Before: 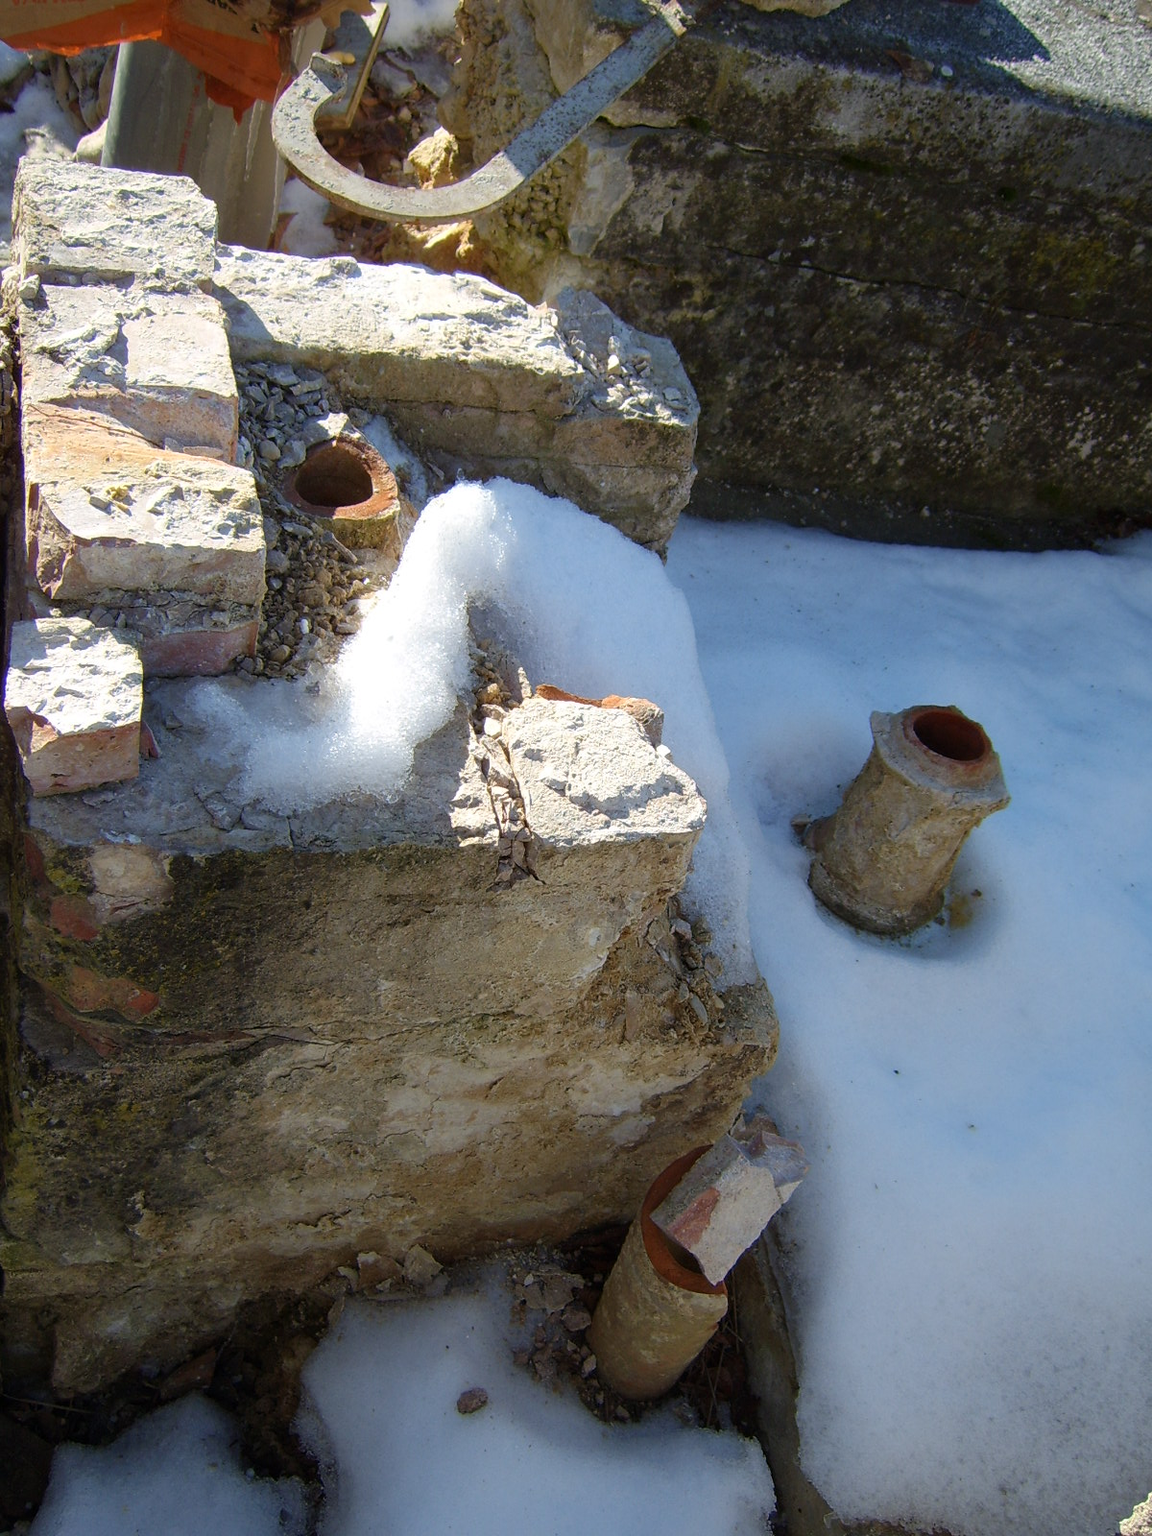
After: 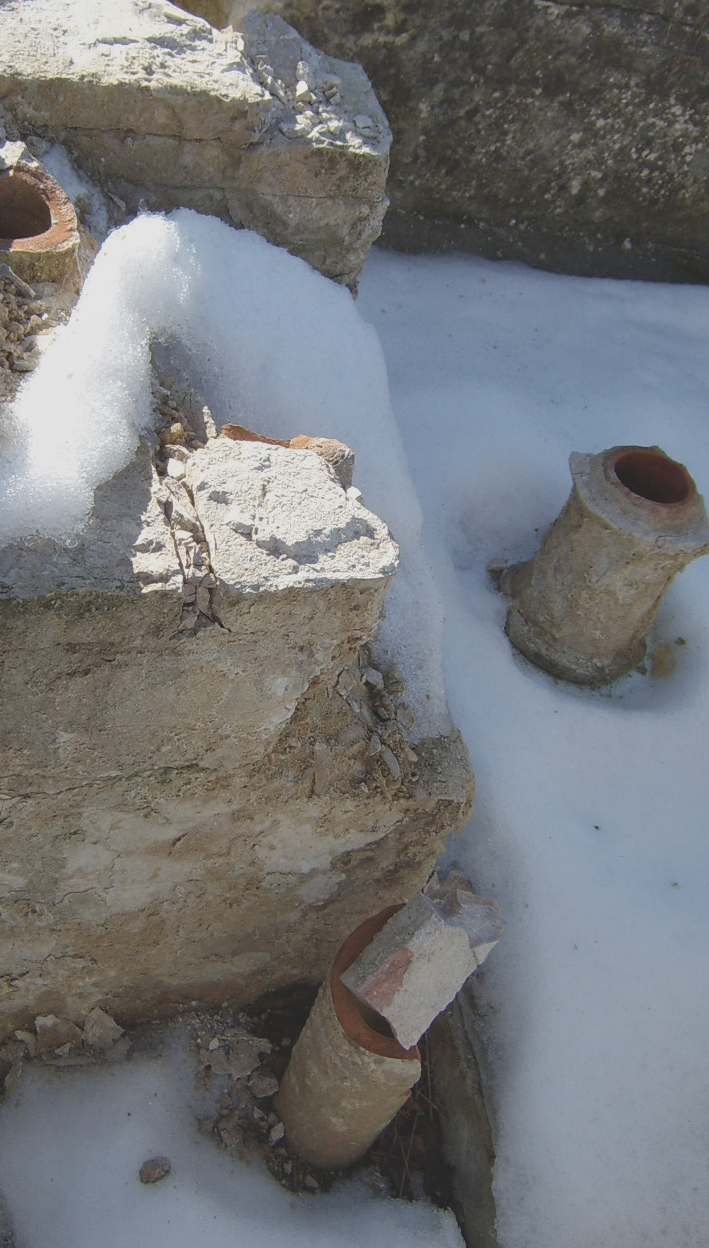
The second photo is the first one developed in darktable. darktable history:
exposure: exposure 0.221 EV, compensate highlight preservation false
contrast brightness saturation: contrast -0.268, saturation -0.422
shadows and highlights: soften with gaussian
crop and rotate: left 28.1%, top 18.117%, right 12.778%, bottom 3.842%
